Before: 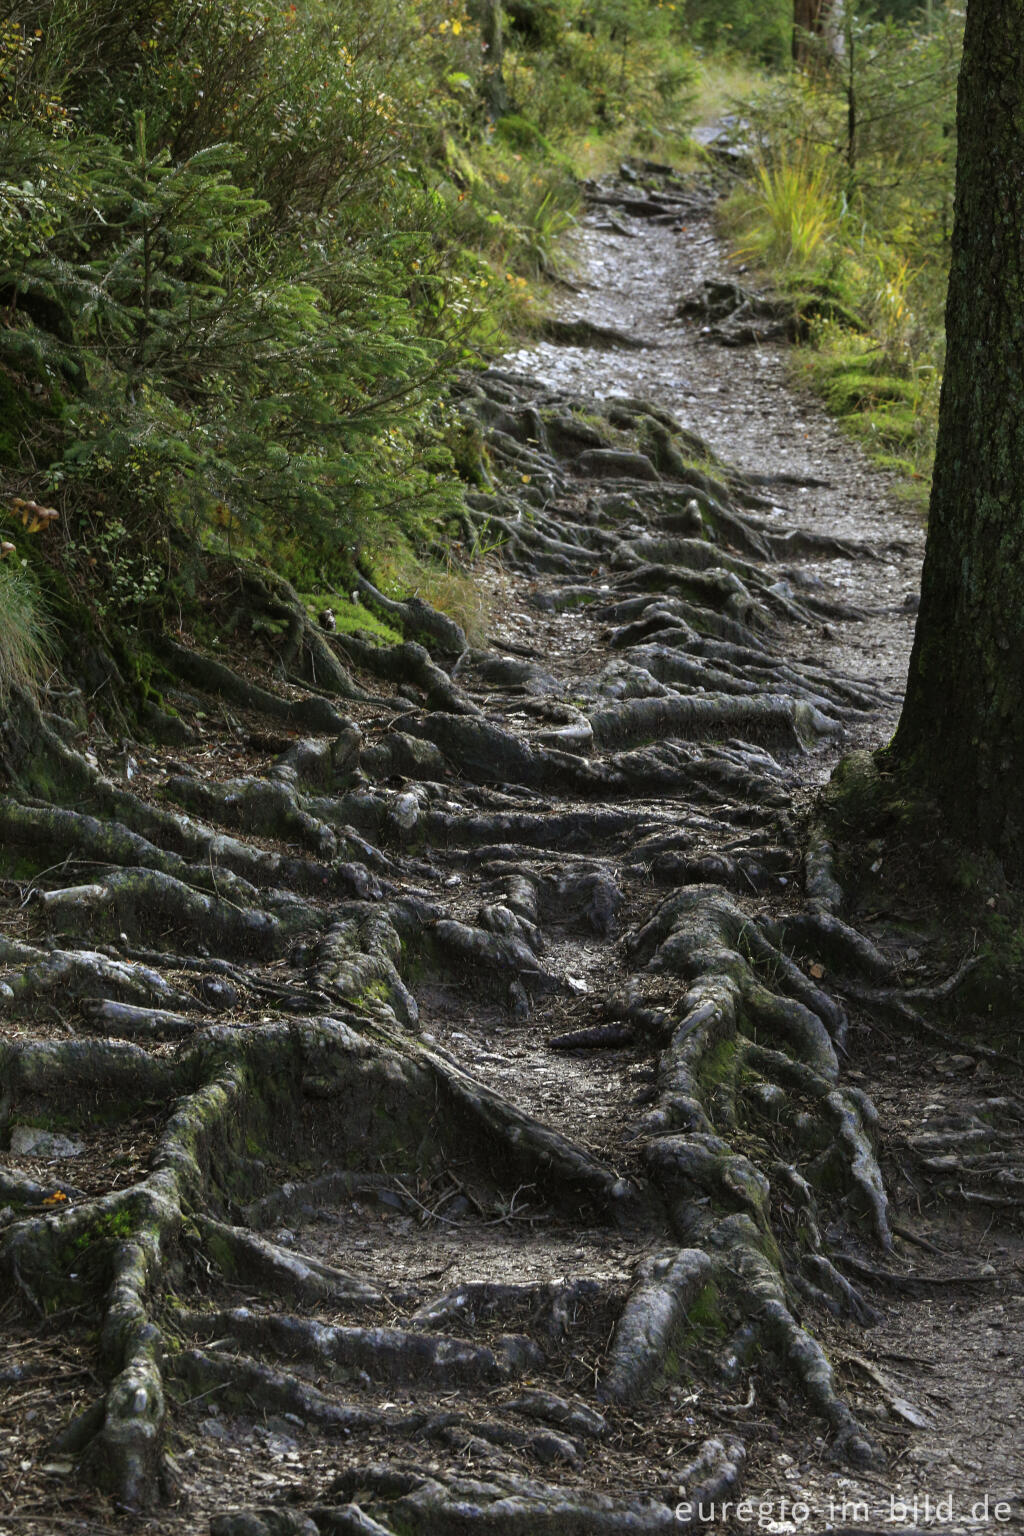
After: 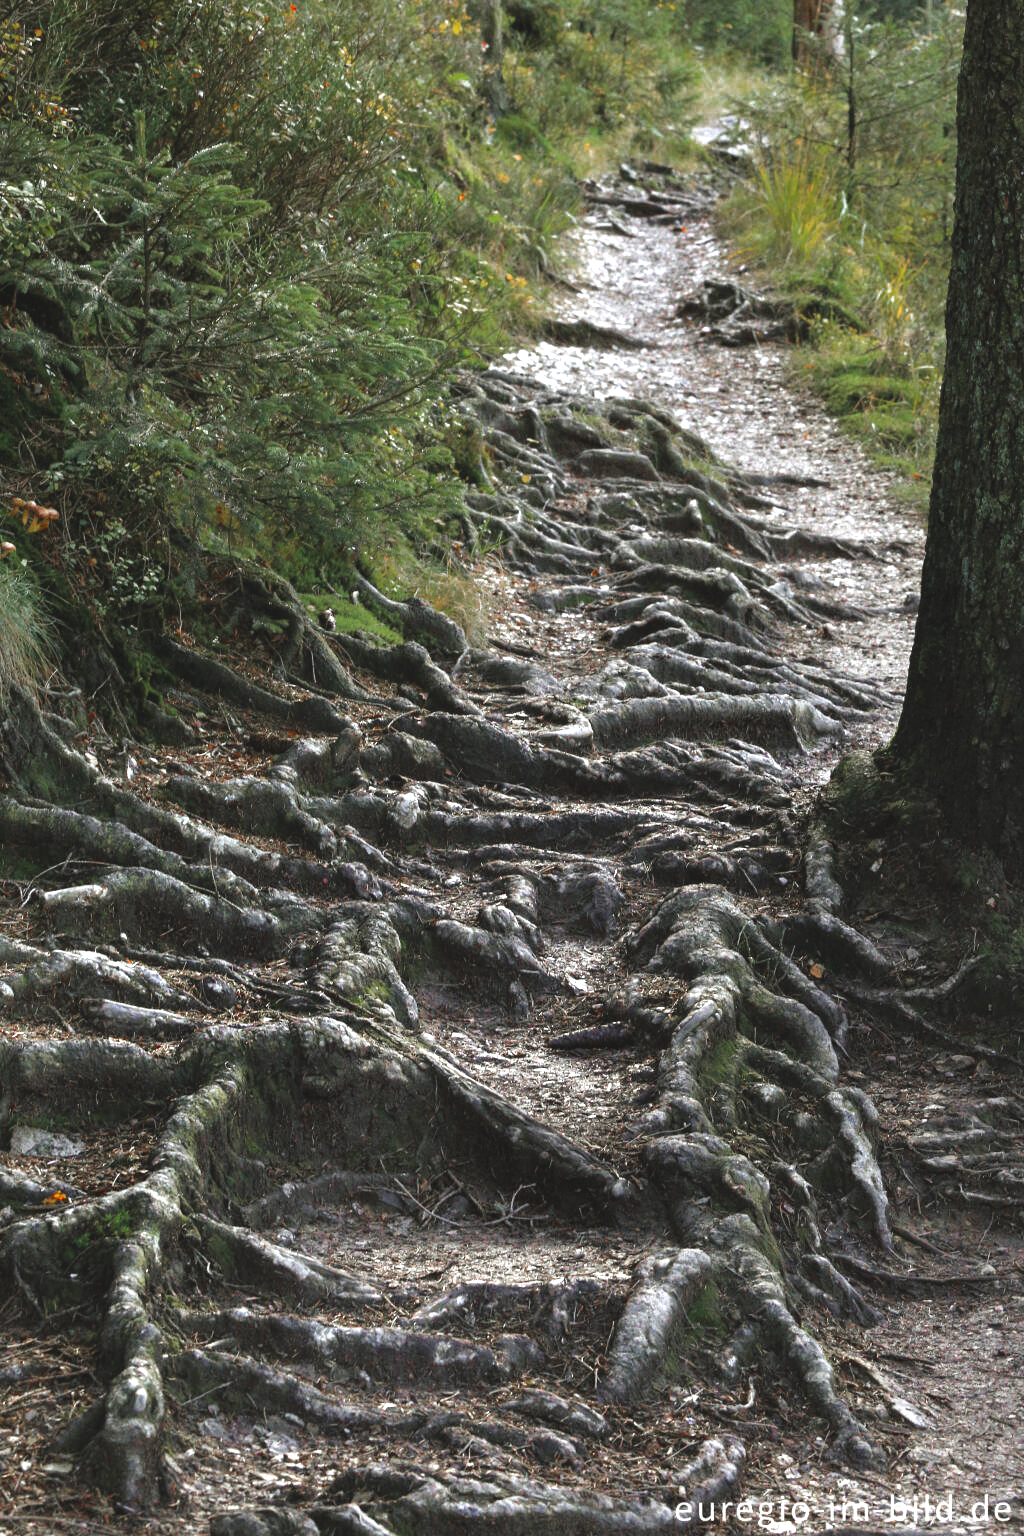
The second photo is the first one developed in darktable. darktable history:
color zones: curves: ch0 [(0, 0.48) (0.209, 0.398) (0.305, 0.332) (0.429, 0.493) (0.571, 0.5) (0.714, 0.5) (0.857, 0.5) (1, 0.48)]; ch1 [(0, 0.736) (0.143, 0.625) (0.225, 0.371) (0.429, 0.256) (0.571, 0.241) (0.714, 0.213) (0.857, 0.48) (1, 0.736)]; ch2 [(0, 0.448) (0.143, 0.498) (0.286, 0.5) (0.429, 0.5) (0.571, 0.5) (0.714, 0.5) (0.857, 0.5) (1, 0.448)]
exposure: black level correction -0.005, exposure 1.005 EV, compensate highlight preservation false
